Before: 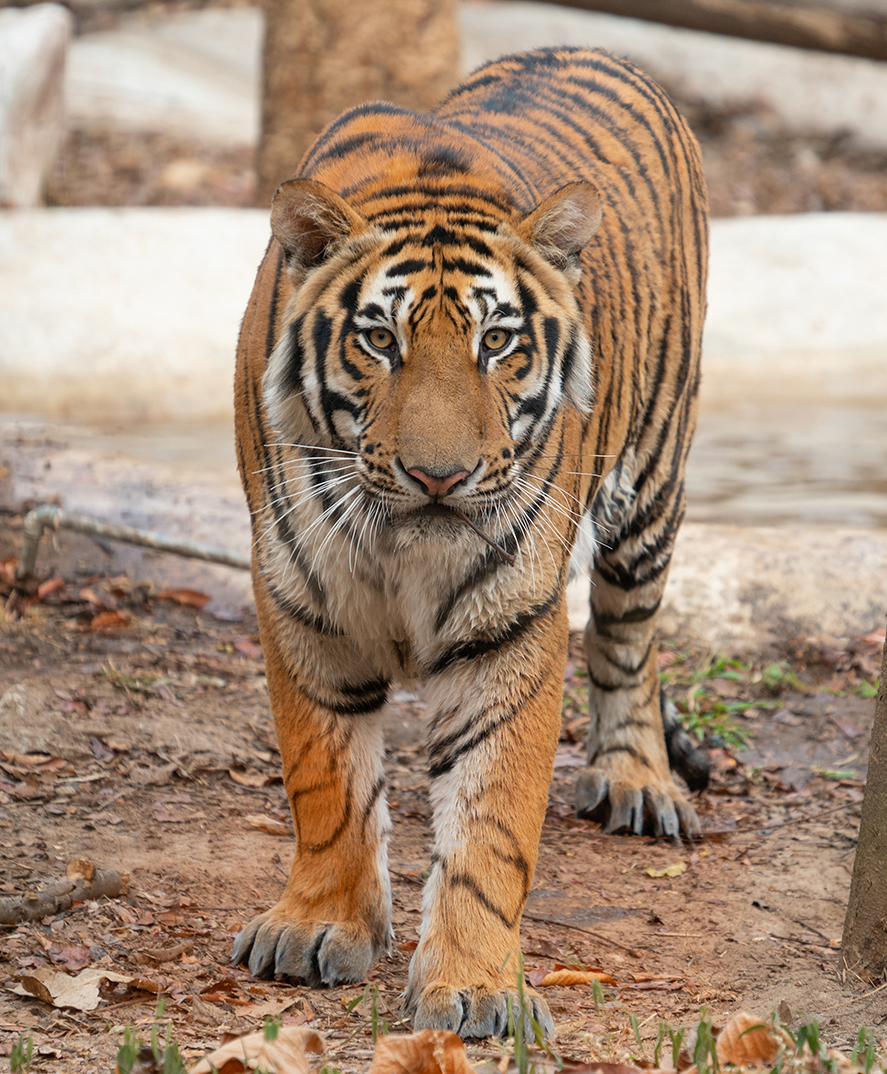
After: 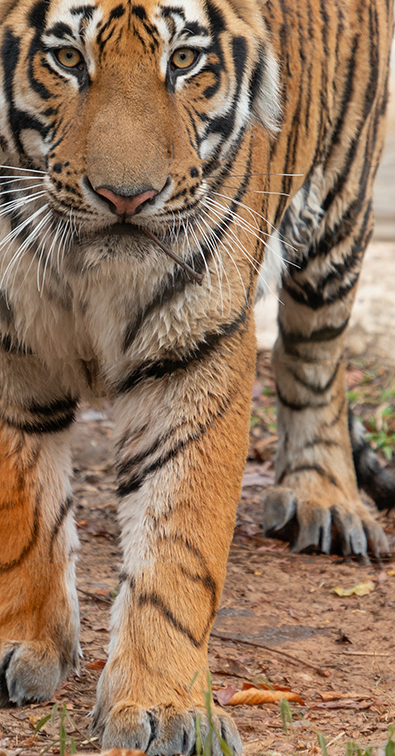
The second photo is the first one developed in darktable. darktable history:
crop: left 35.233%, top 26.203%, right 20.219%, bottom 3.393%
